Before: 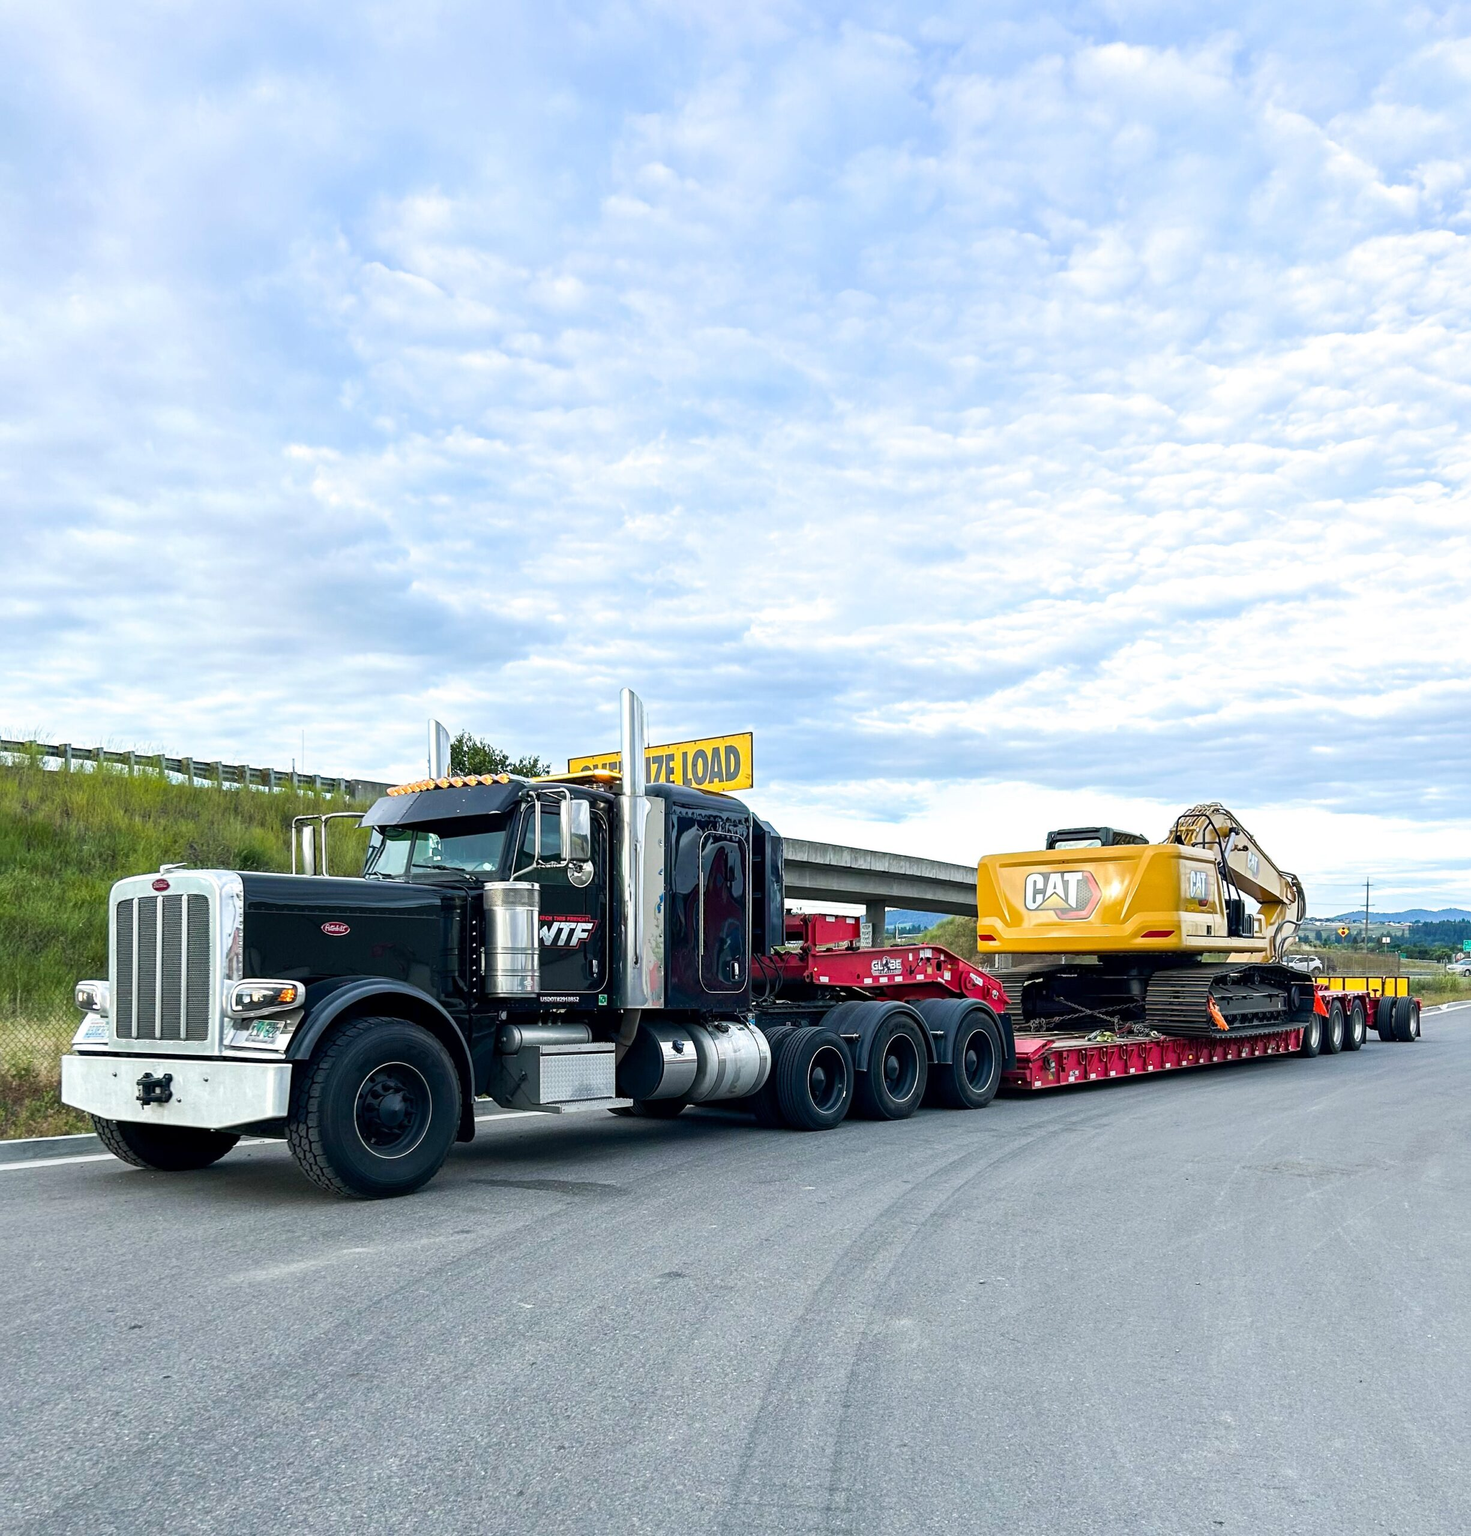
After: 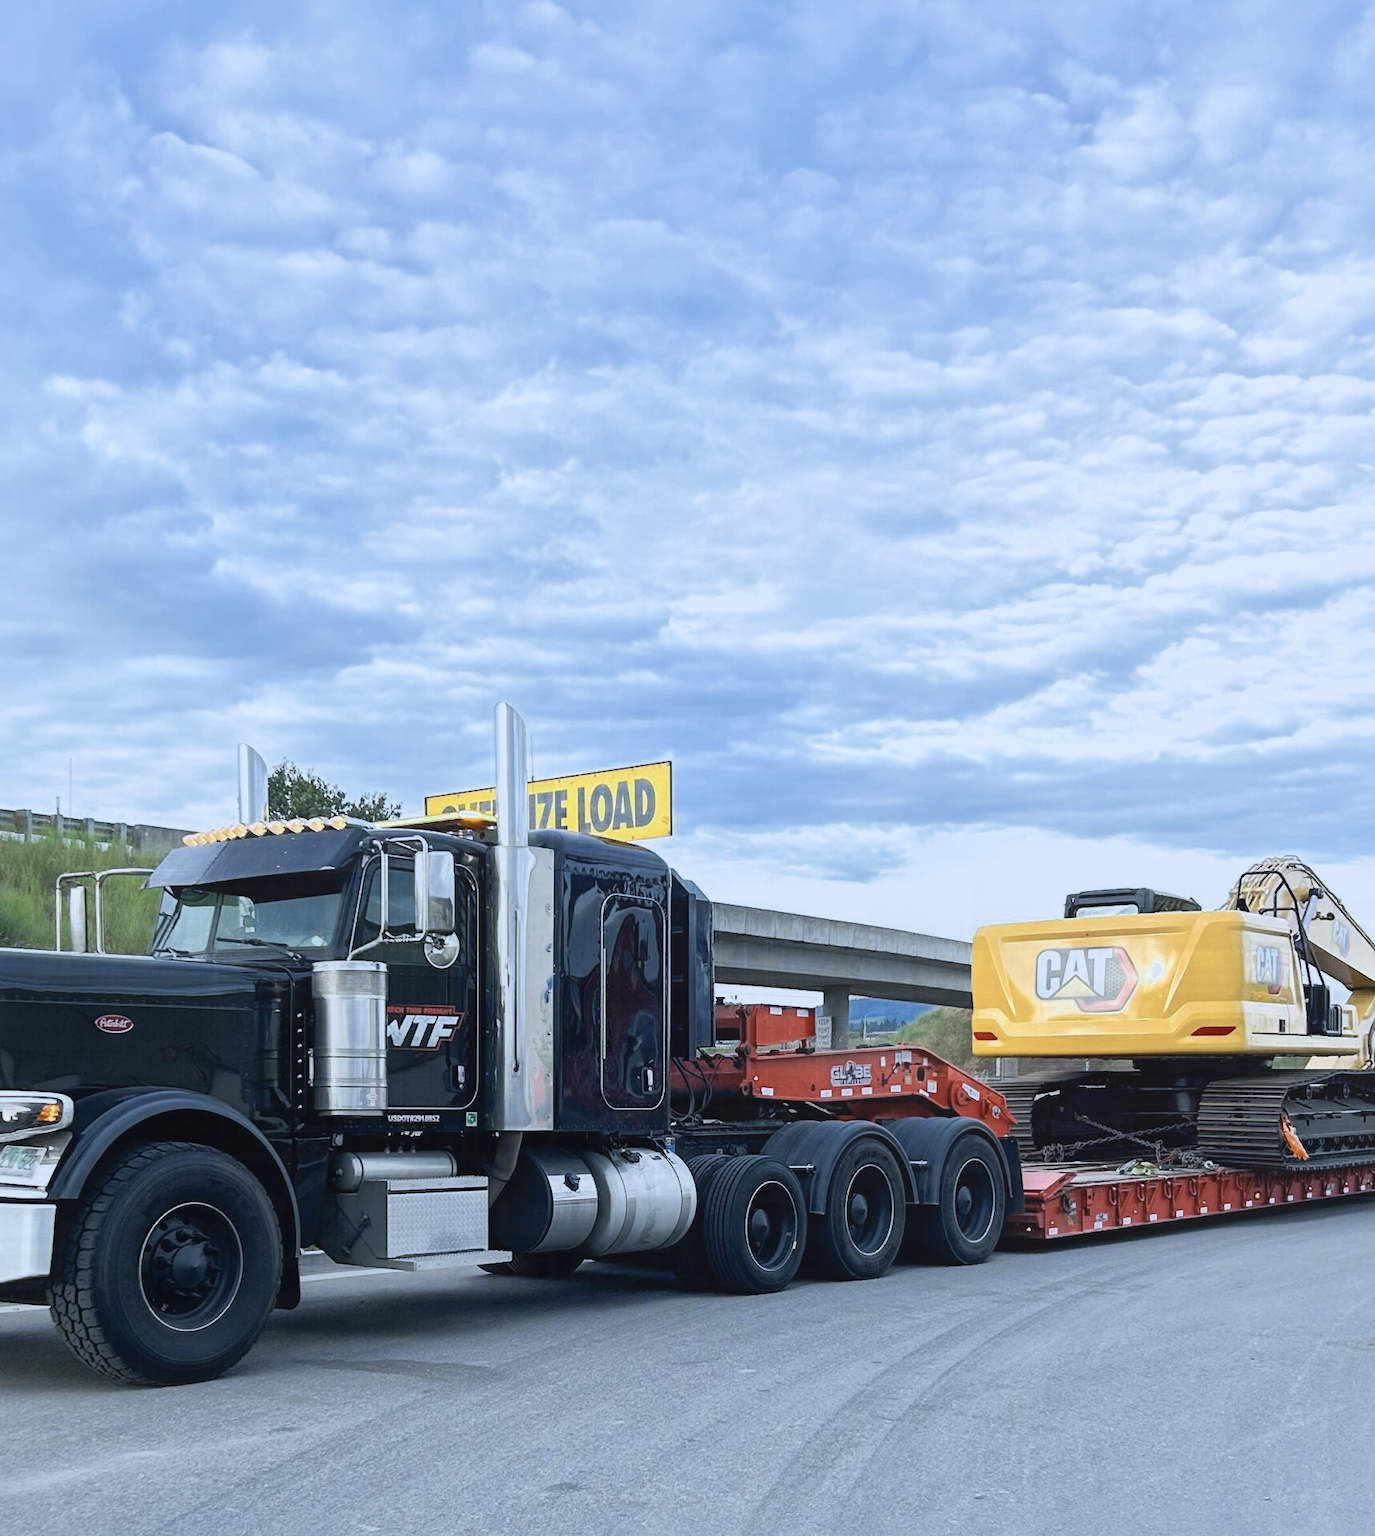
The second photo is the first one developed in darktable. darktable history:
color zones: curves: ch0 [(0, 0.5) (0.125, 0.4) (0.25, 0.5) (0.375, 0.4) (0.5, 0.4) (0.625, 0.35) (0.75, 0.35) (0.875, 0.5)]; ch1 [(0, 0.35) (0.125, 0.45) (0.25, 0.35) (0.375, 0.35) (0.5, 0.35) (0.625, 0.35) (0.75, 0.45) (0.875, 0.35)]; ch2 [(0, 0.6) (0.125, 0.5) (0.25, 0.5) (0.375, 0.6) (0.5, 0.6) (0.625, 0.5) (0.75, 0.5) (0.875, 0.5)]
exposure: exposure 0 EV, compensate highlight preservation false
global tonemap: drago (1, 100), detail 1
crop and rotate: left 17.046%, top 10.659%, right 12.989%, bottom 14.553%
white balance: red 0.931, blue 1.11
contrast equalizer: octaves 7, y [[0.6 ×6], [0.55 ×6], [0 ×6], [0 ×6], [0 ×6]], mix -1
